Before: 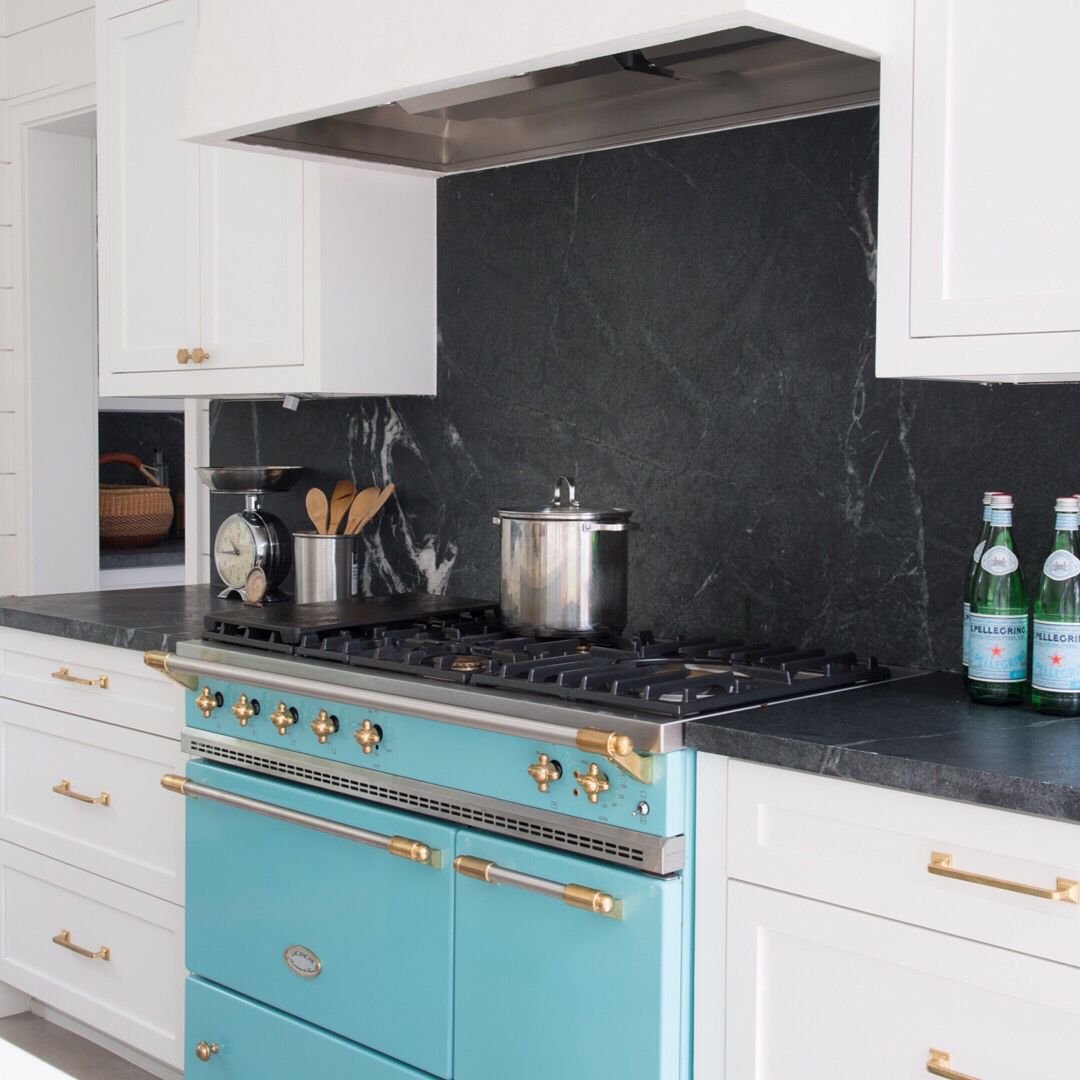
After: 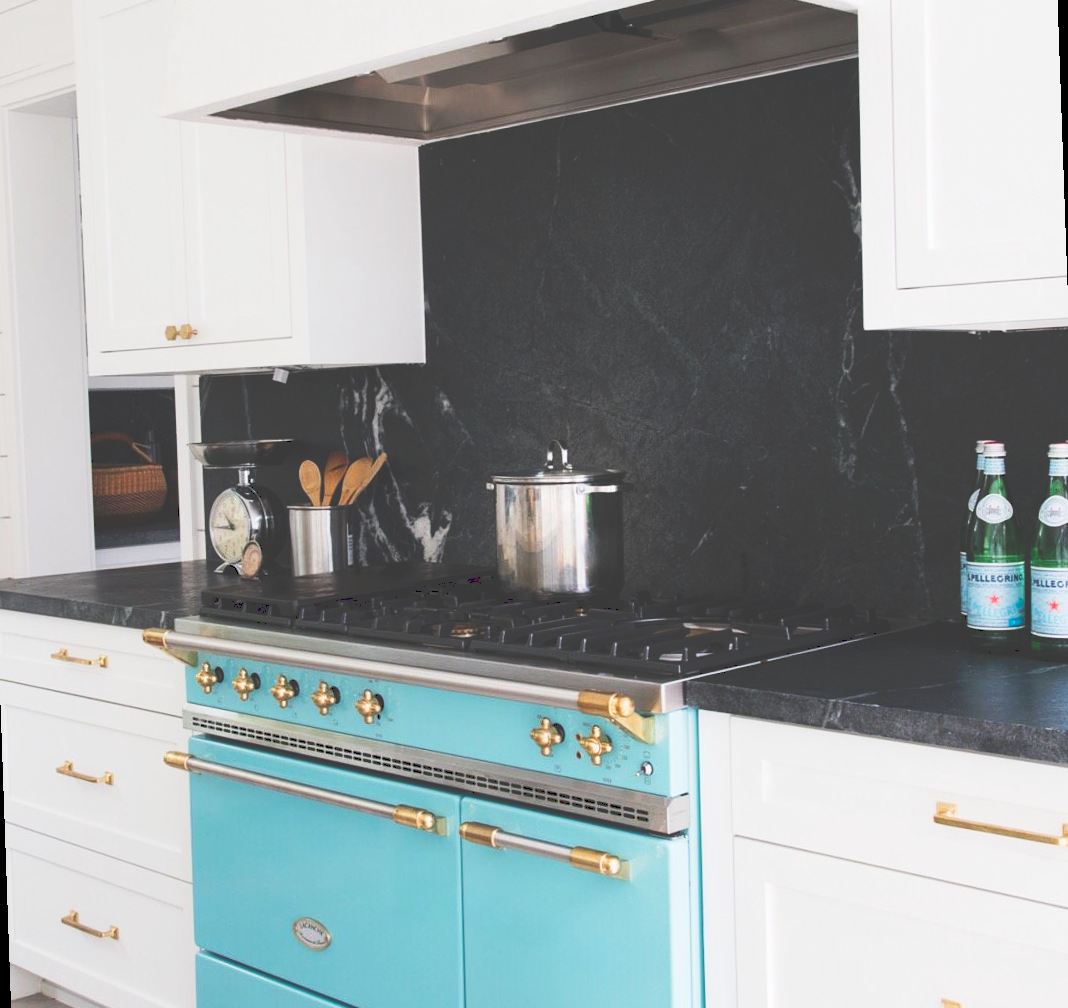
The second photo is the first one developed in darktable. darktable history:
tone curve: curves: ch0 [(0, 0) (0.003, 0.24) (0.011, 0.24) (0.025, 0.24) (0.044, 0.244) (0.069, 0.244) (0.1, 0.252) (0.136, 0.264) (0.177, 0.274) (0.224, 0.284) (0.277, 0.313) (0.335, 0.361) (0.399, 0.415) (0.468, 0.498) (0.543, 0.595) (0.623, 0.695) (0.709, 0.793) (0.801, 0.883) (0.898, 0.942) (1, 1)], preserve colors none
rotate and perspective: rotation -2°, crop left 0.022, crop right 0.978, crop top 0.049, crop bottom 0.951
